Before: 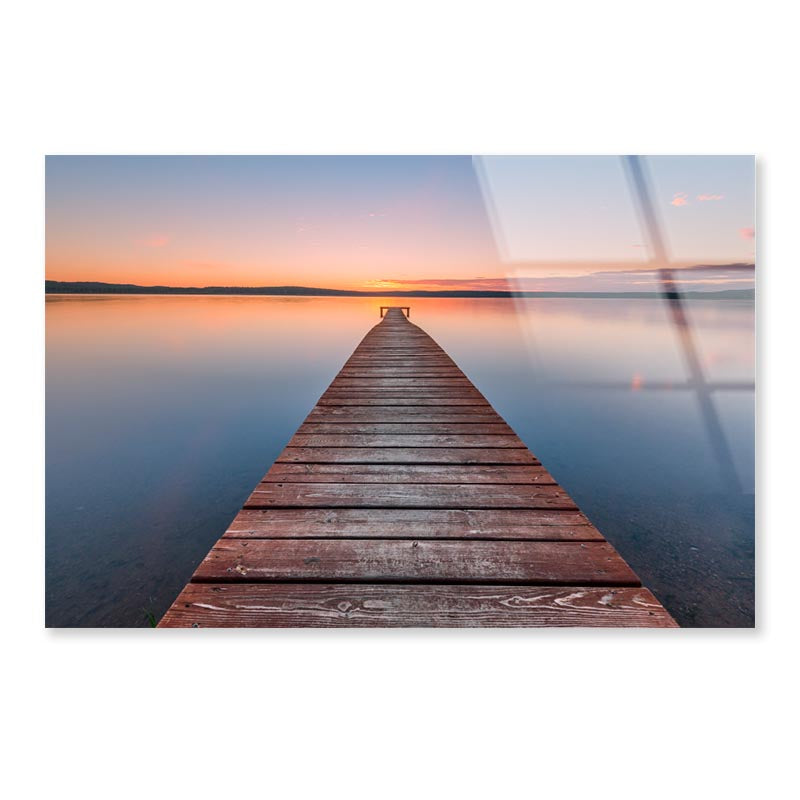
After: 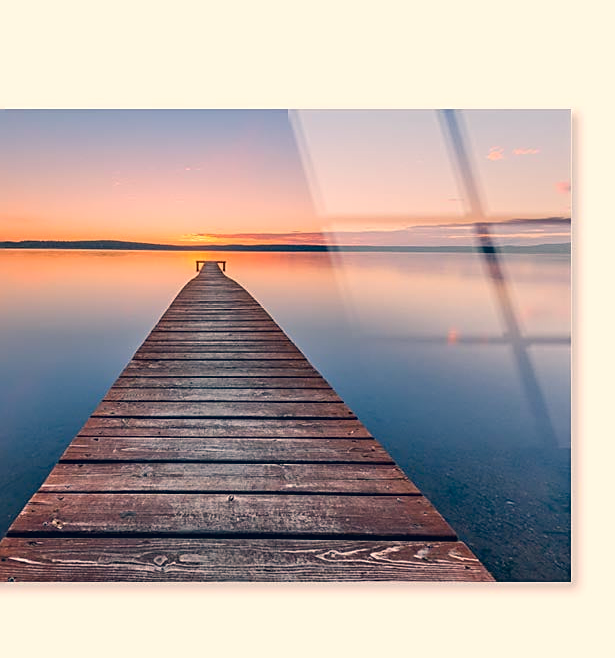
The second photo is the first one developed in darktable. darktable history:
color correction: highlights a* 10.32, highlights b* 14.66, shadows a* -9.59, shadows b* -15.02
sharpen: on, module defaults
crop: left 23.095%, top 5.827%, bottom 11.854%
